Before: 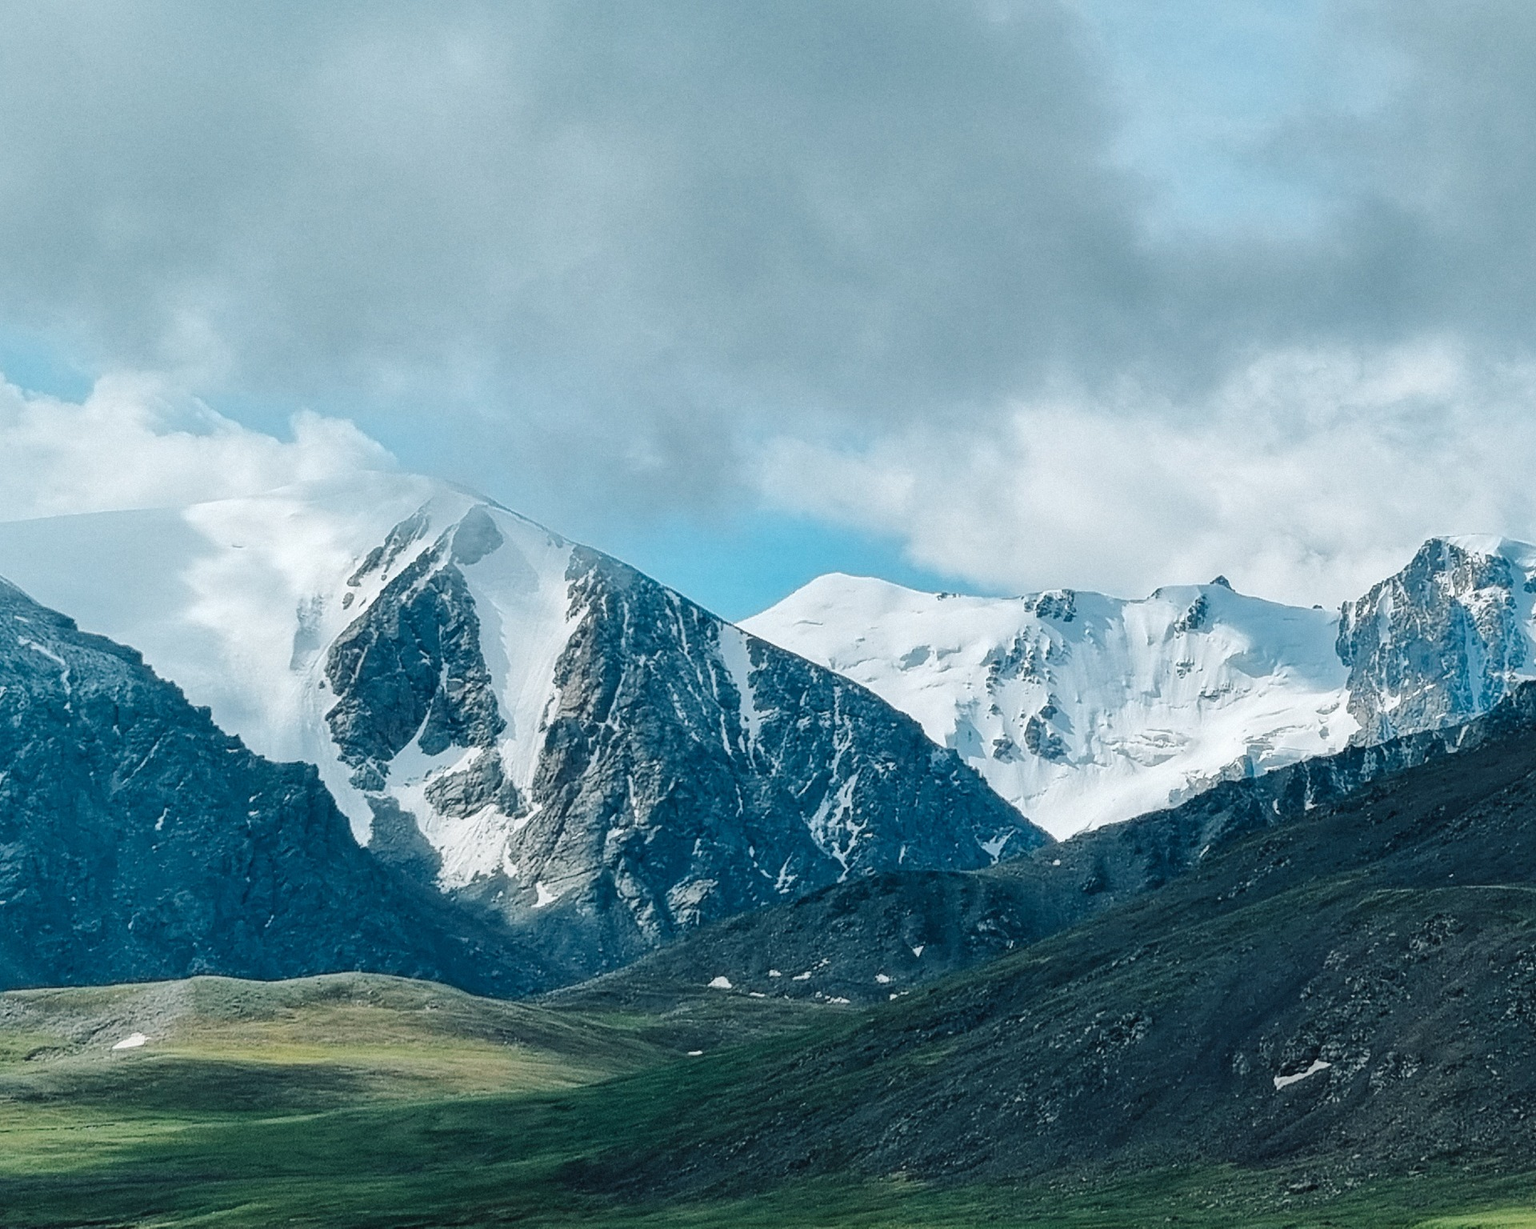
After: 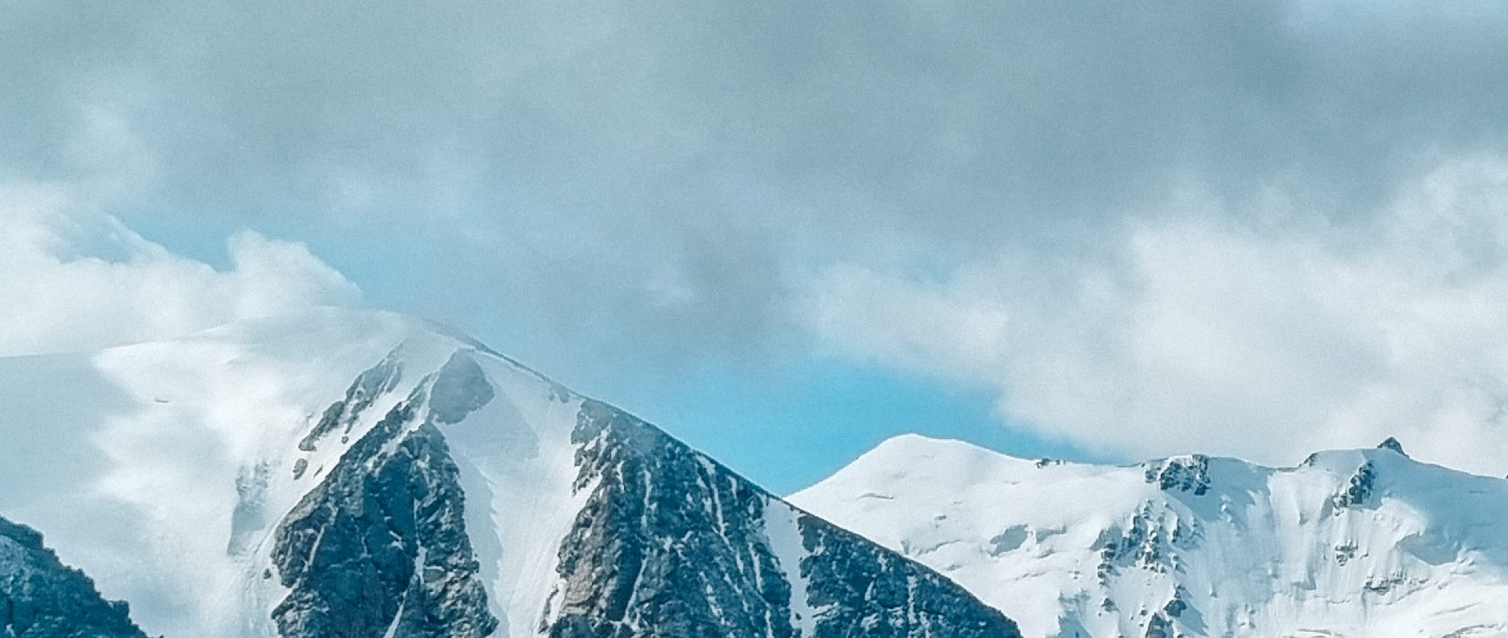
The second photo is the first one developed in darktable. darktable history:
tone equalizer: on, module defaults
crop: left 7.036%, top 18.398%, right 14.379%, bottom 40.043%
